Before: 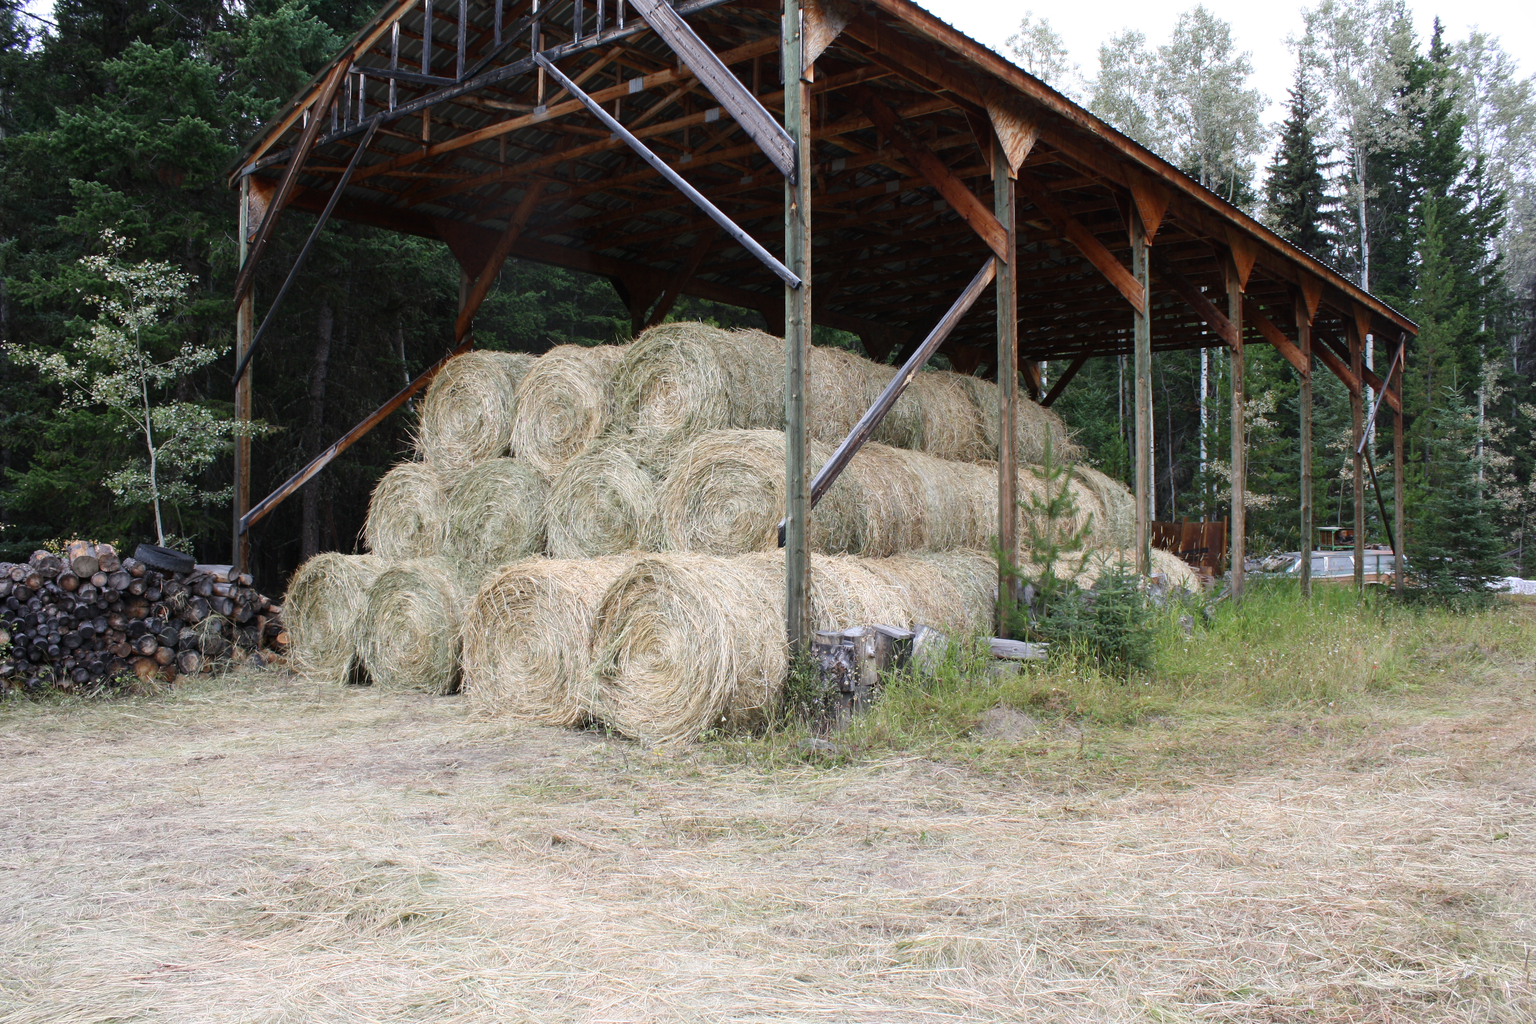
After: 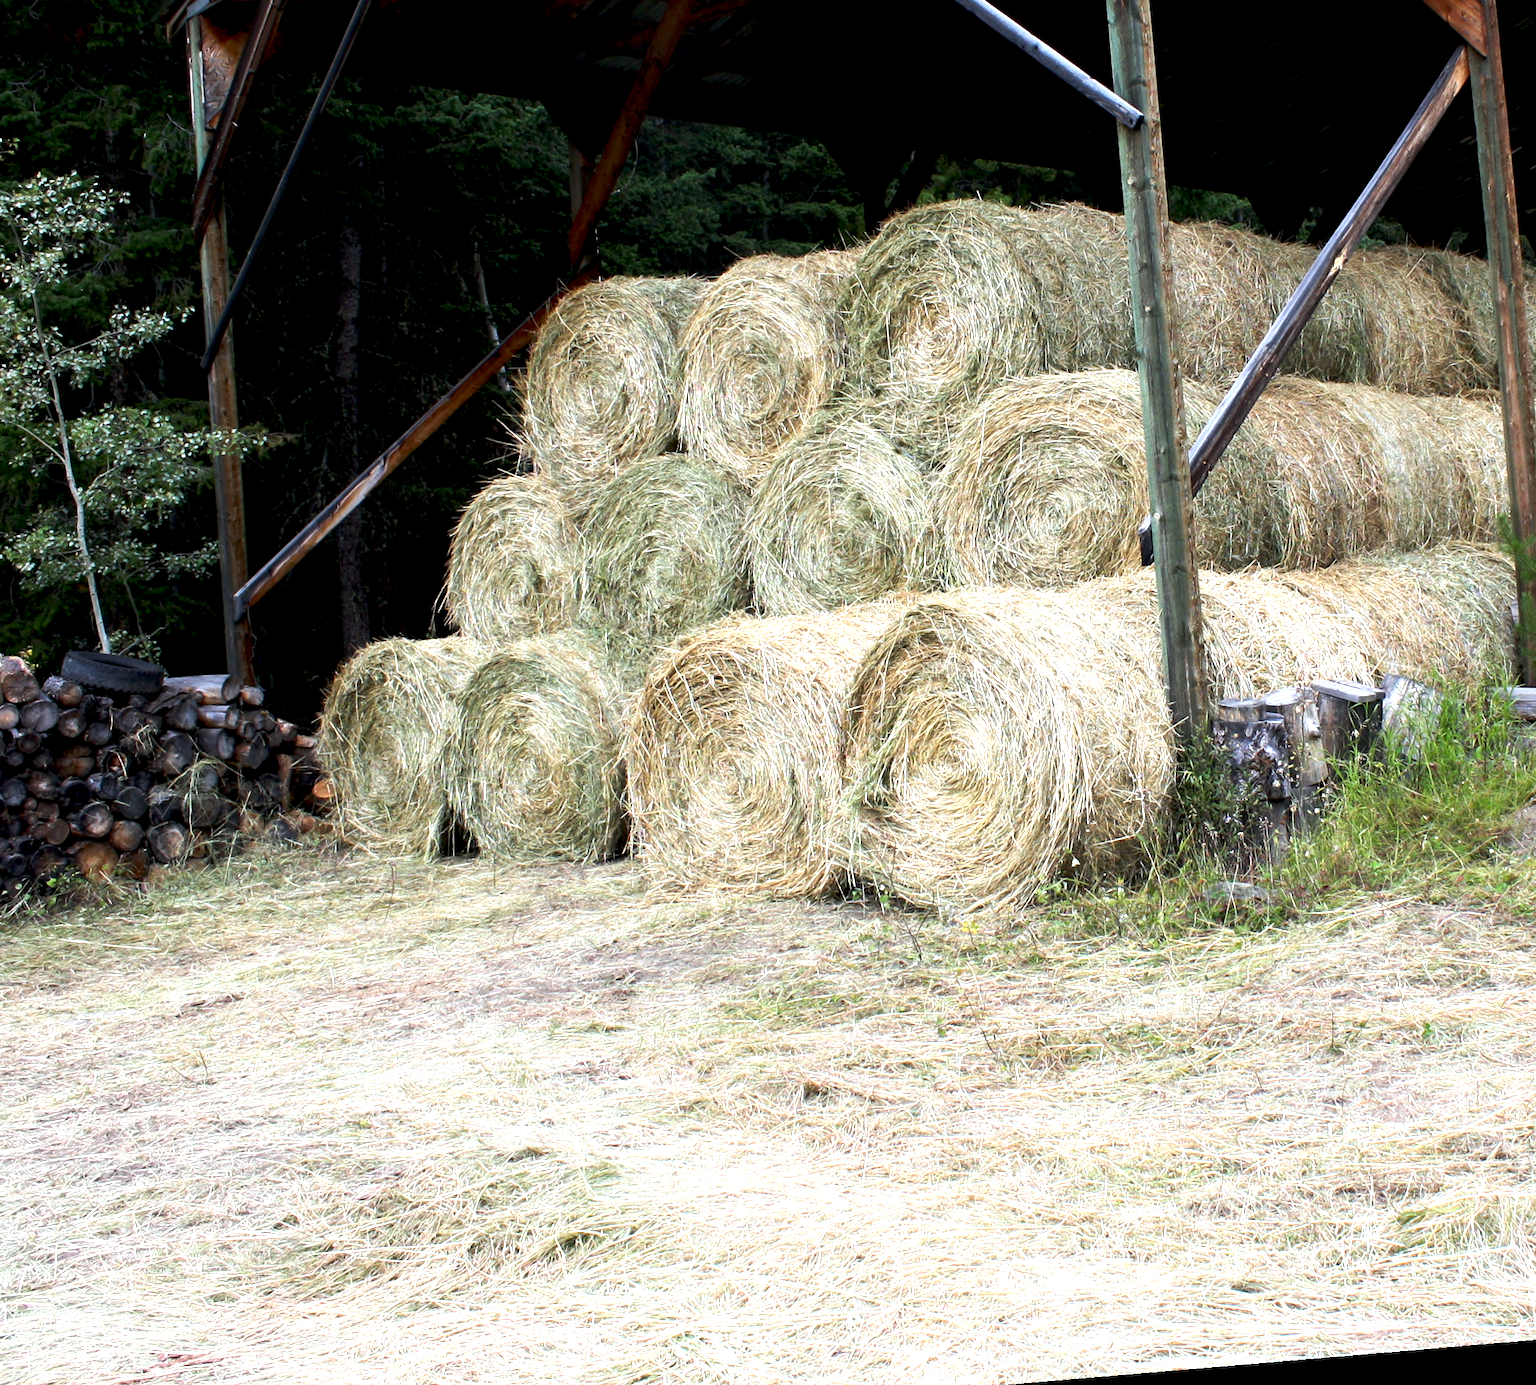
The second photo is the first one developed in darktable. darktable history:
rotate and perspective: rotation -4.86°, automatic cropping off
exposure: black level correction 0.012, exposure 0.7 EV, compensate exposure bias true, compensate highlight preservation false
tone curve: curves: ch0 [(0, 0) (0.536, 0.402) (1, 1)], preserve colors none
crop: left 8.966%, top 23.852%, right 34.699%, bottom 4.703%
white balance: red 0.978, blue 0.999
